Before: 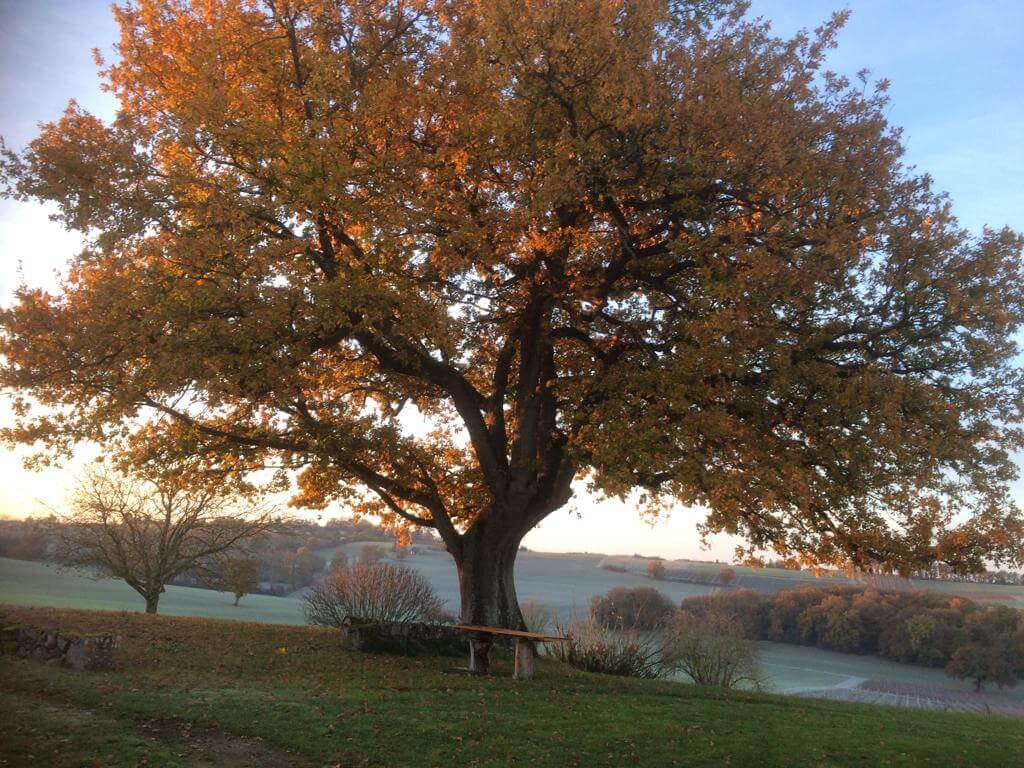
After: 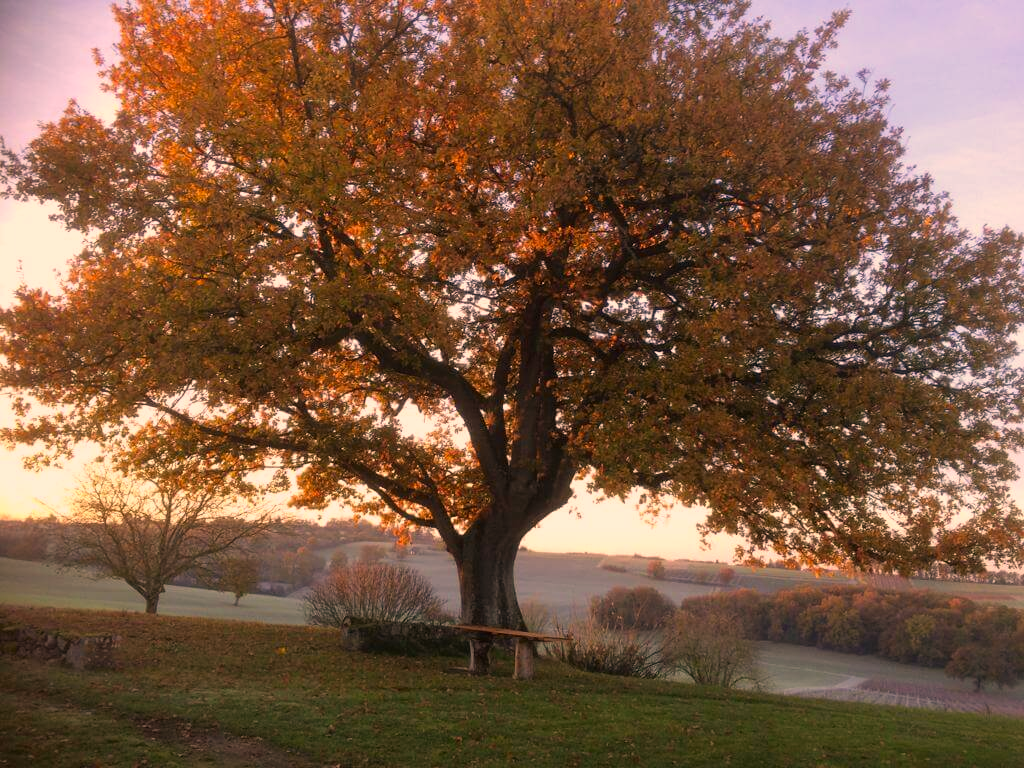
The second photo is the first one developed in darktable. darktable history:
color correction: highlights a* 22.19, highlights b* 22.48
